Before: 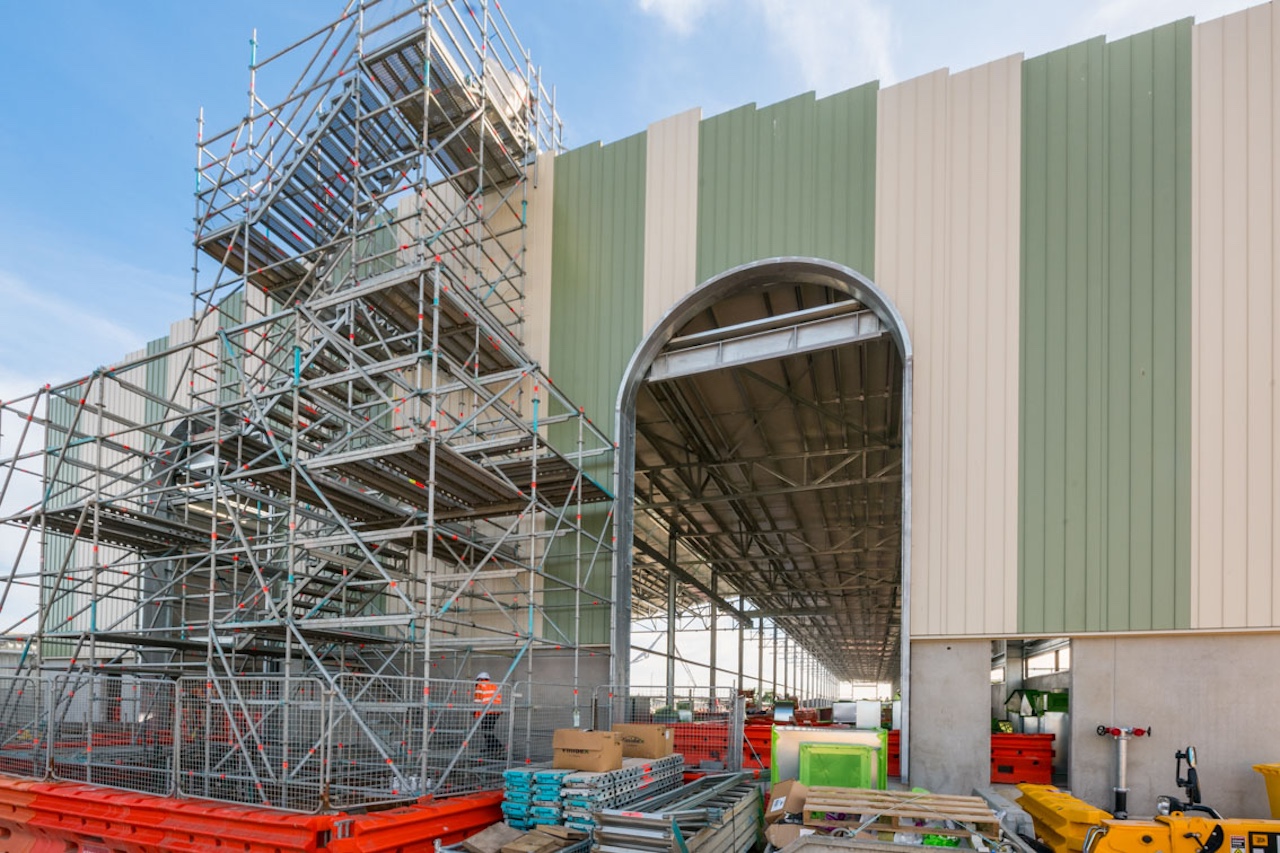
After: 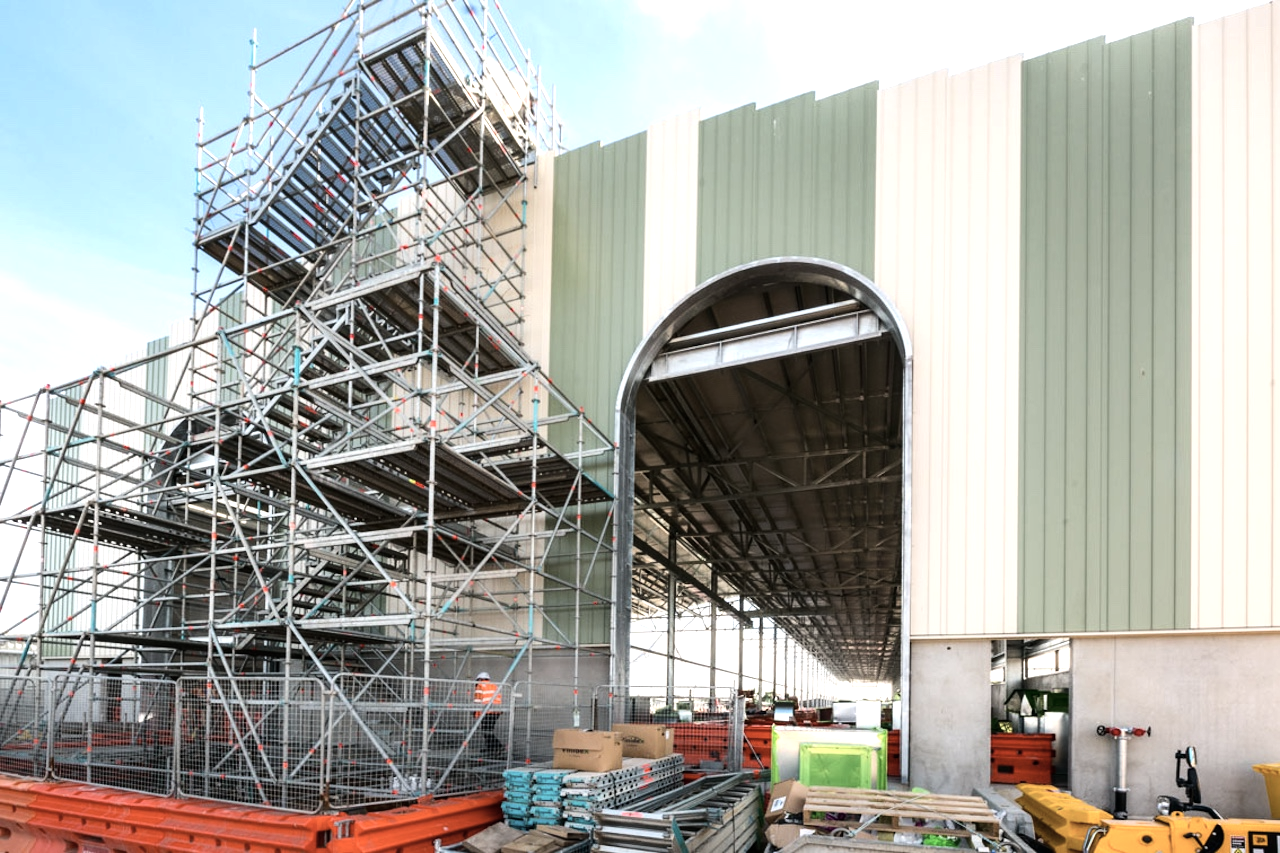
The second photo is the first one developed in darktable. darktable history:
shadows and highlights: shadows 36.19, highlights -26.8, soften with gaussian
tone equalizer: -8 EV -1.11 EV, -7 EV -1.01 EV, -6 EV -0.893 EV, -5 EV -0.596 EV, -3 EV 0.582 EV, -2 EV 0.886 EV, -1 EV 0.988 EV, +0 EV 1.06 EV, smoothing diameter 2.21%, edges refinement/feathering 20.03, mask exposure compensation -1.57 EV, filter diffusion 5
contrast brightness saturation: contrast 0.101, saturation -0.287
